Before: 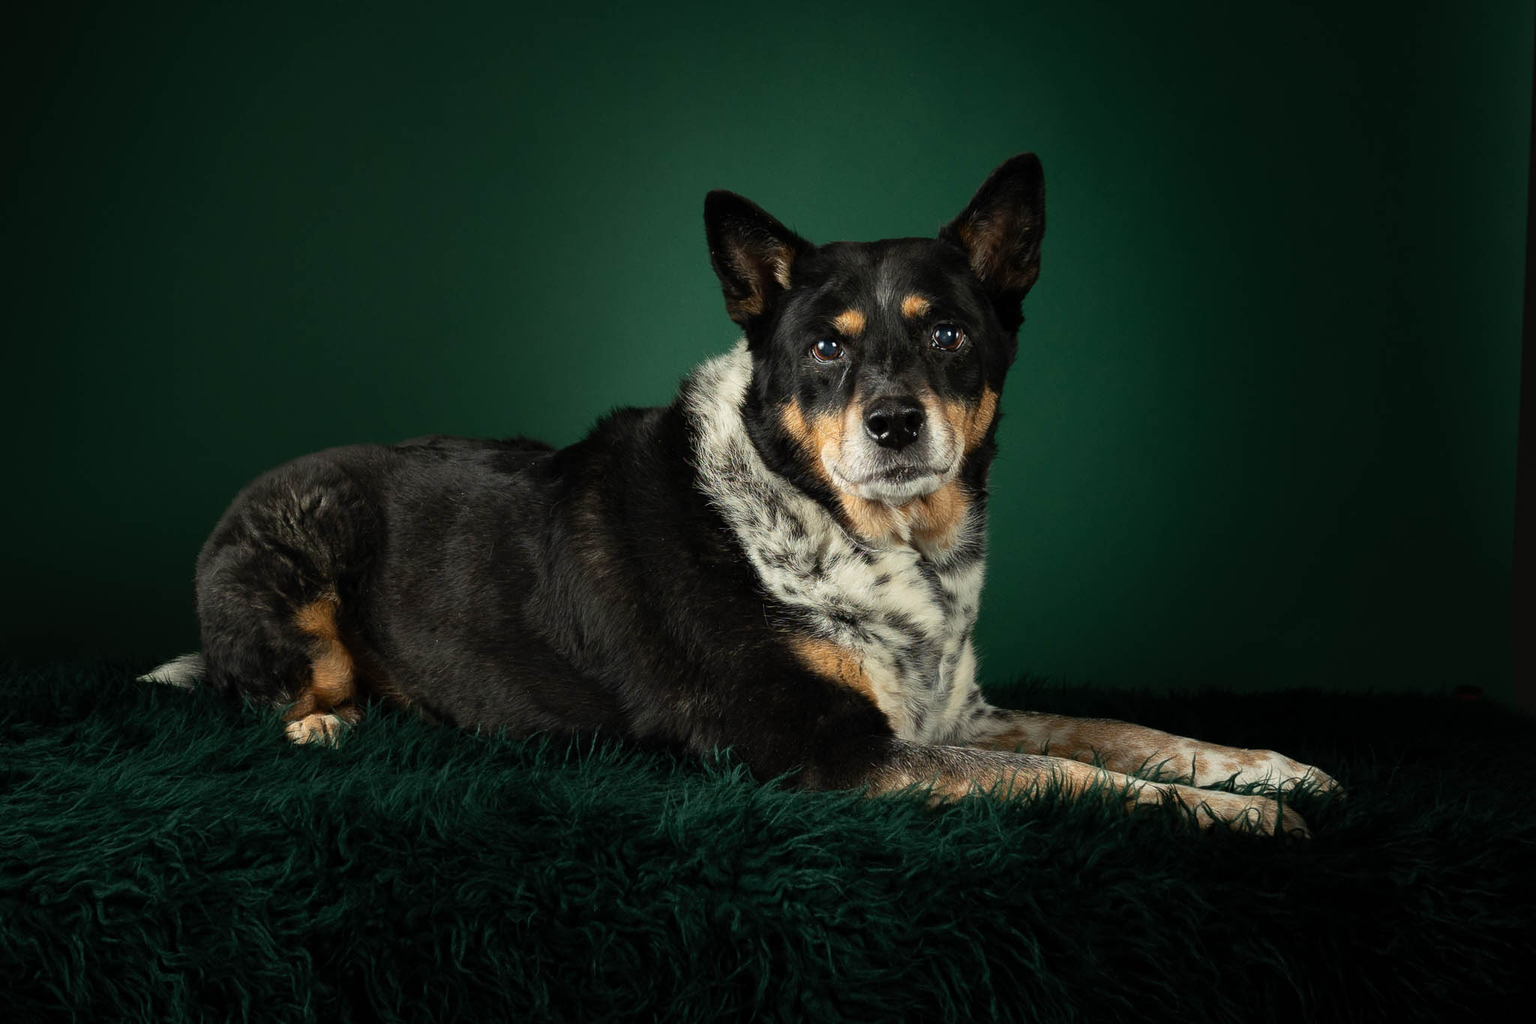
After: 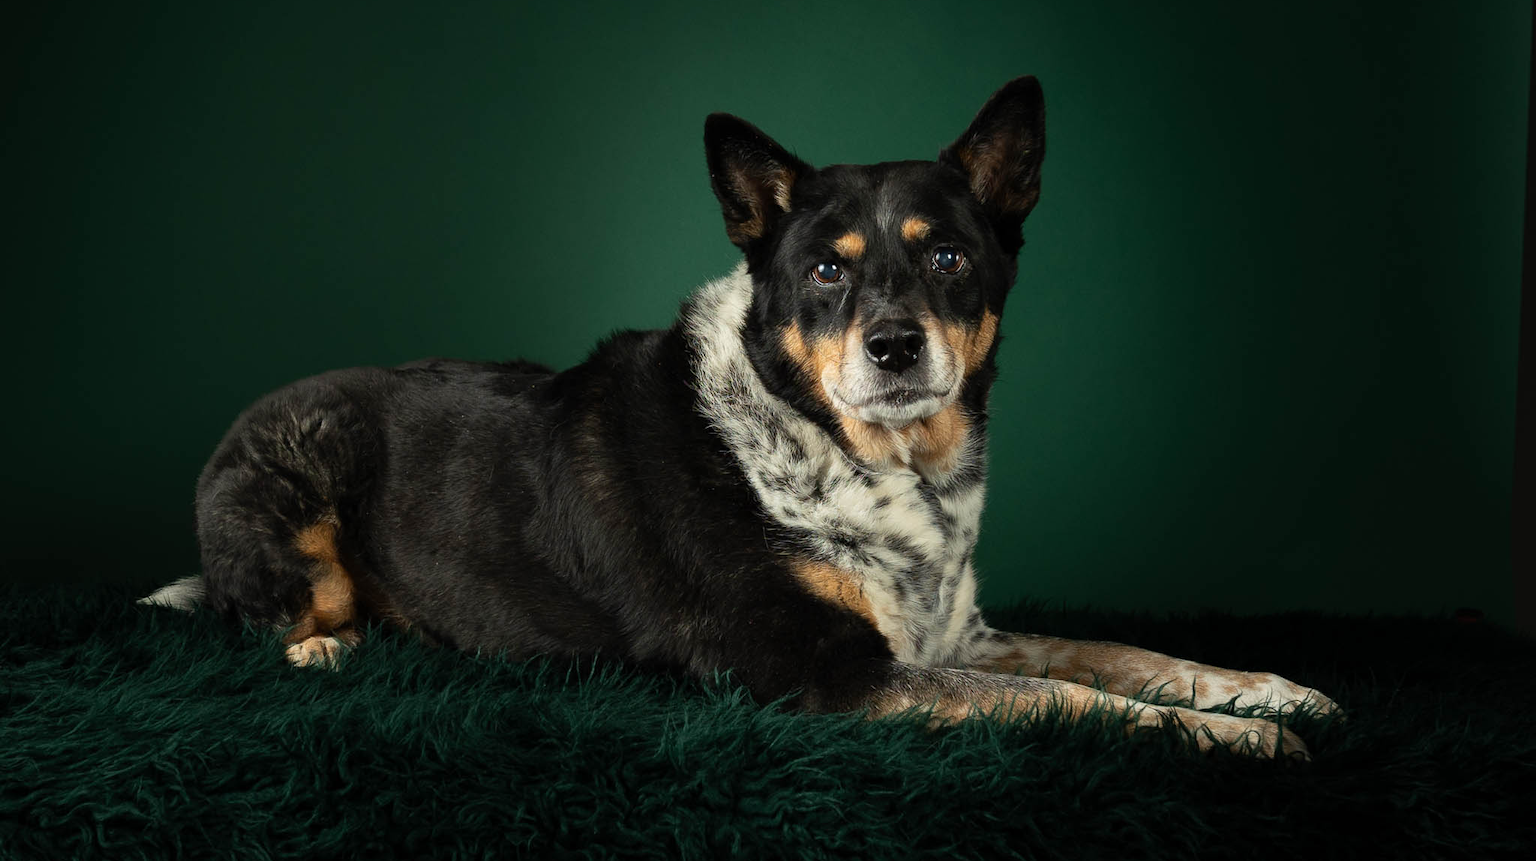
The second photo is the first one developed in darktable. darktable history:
crop: top 7.565%, bottom 8.259%
